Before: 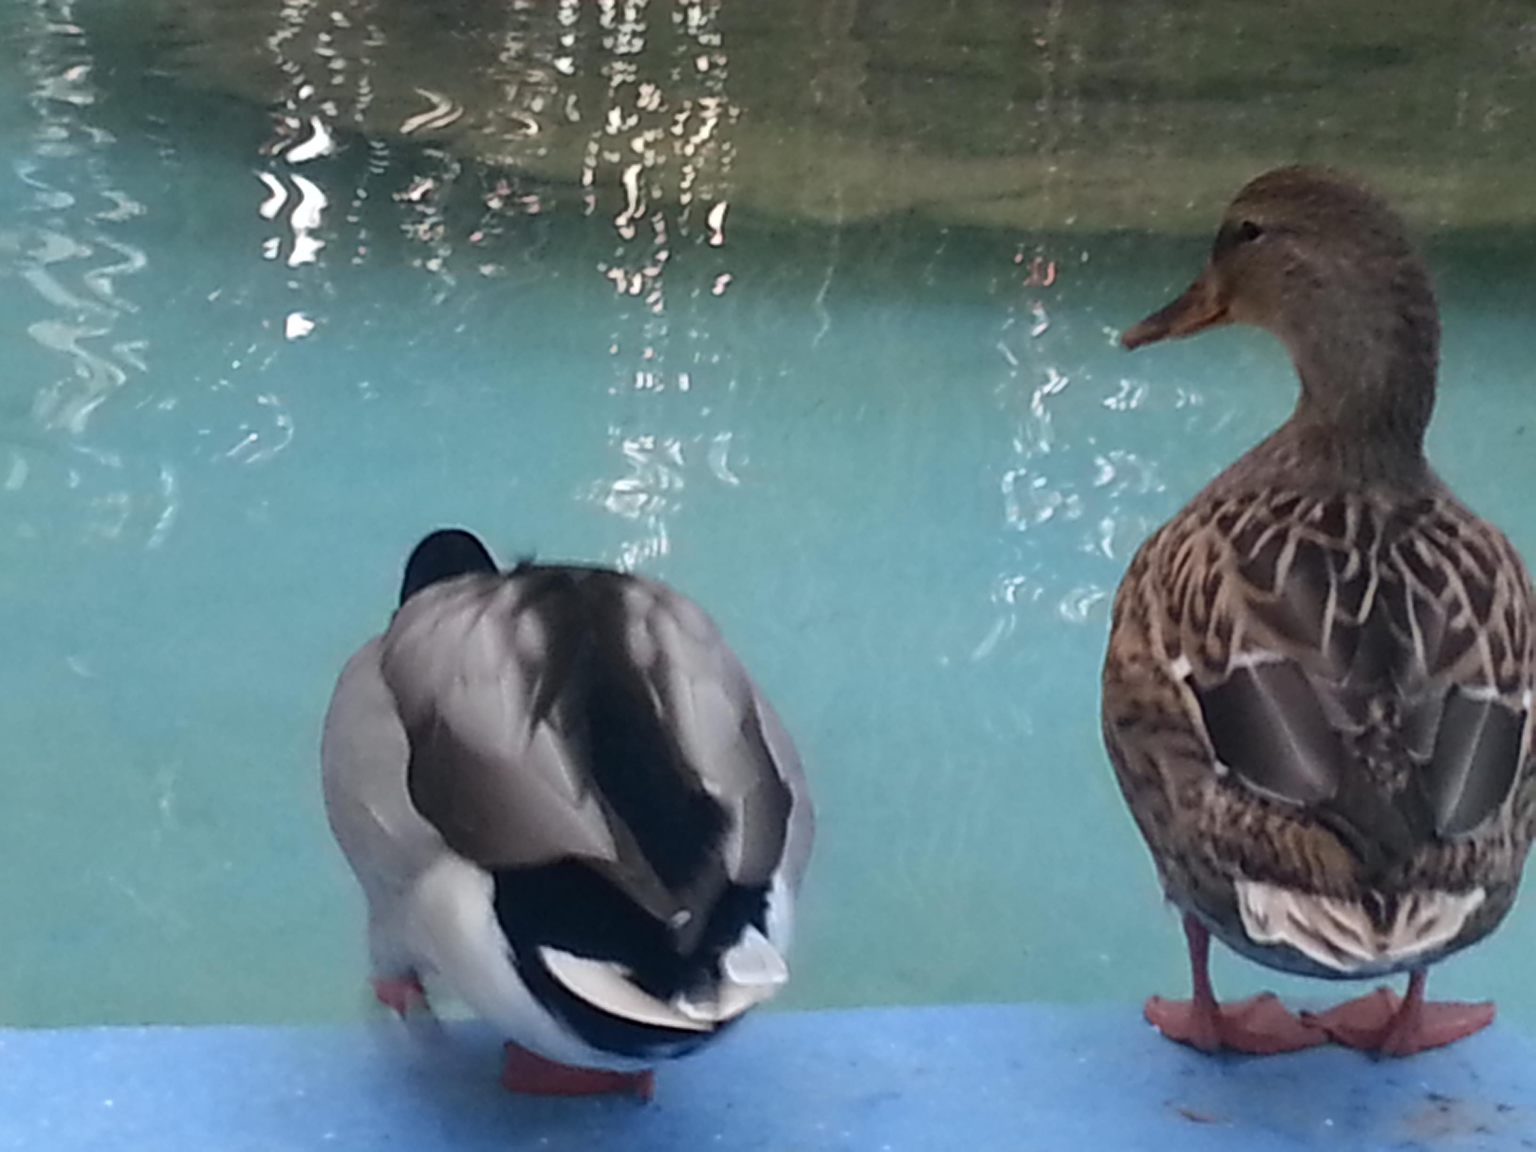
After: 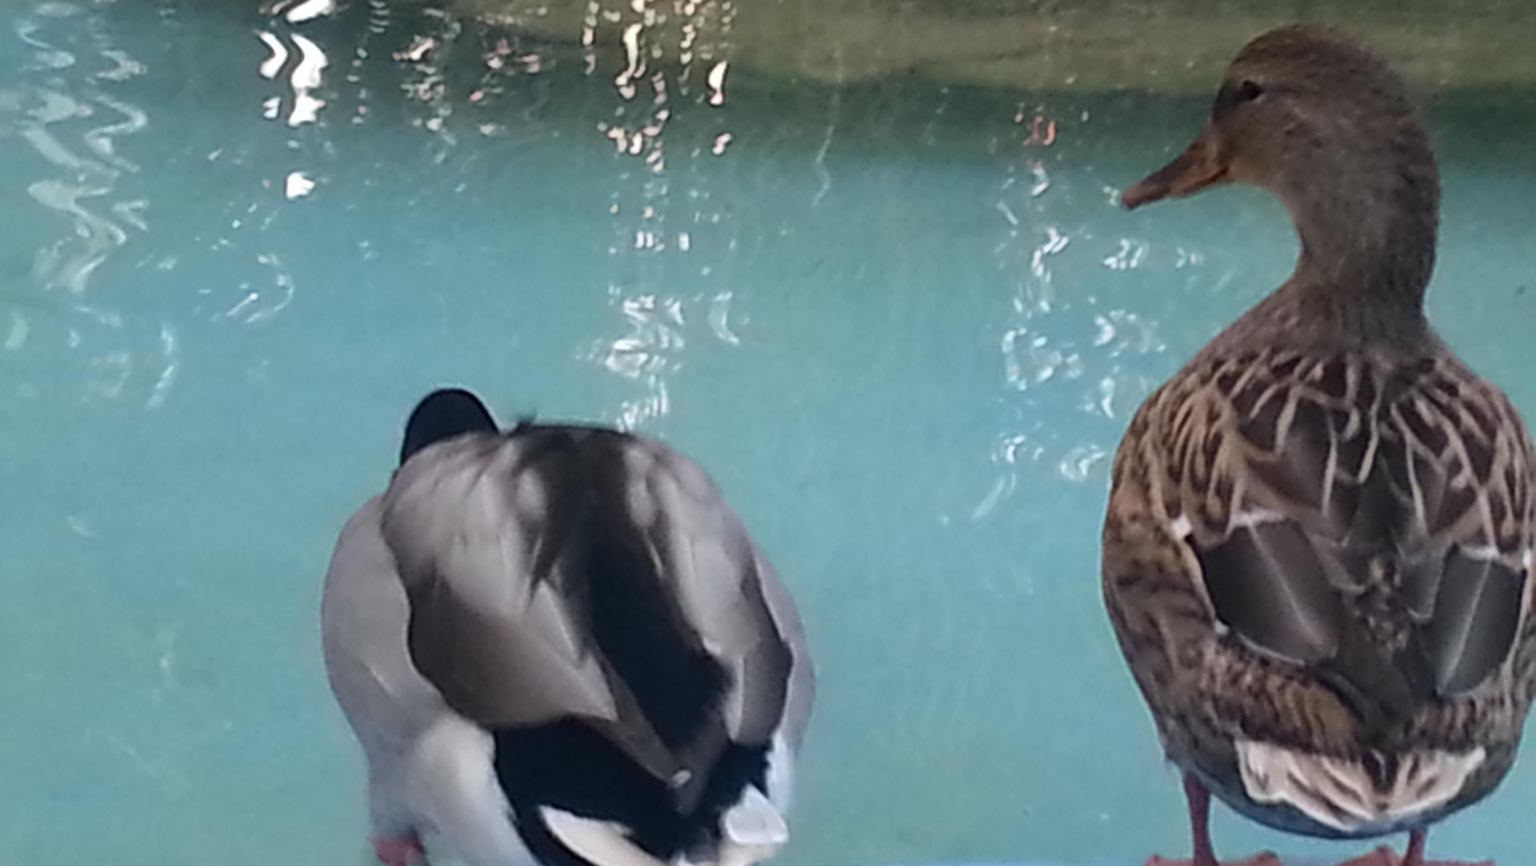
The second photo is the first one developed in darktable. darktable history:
crop and rotate: top 12.232%, bottom 12.517%
